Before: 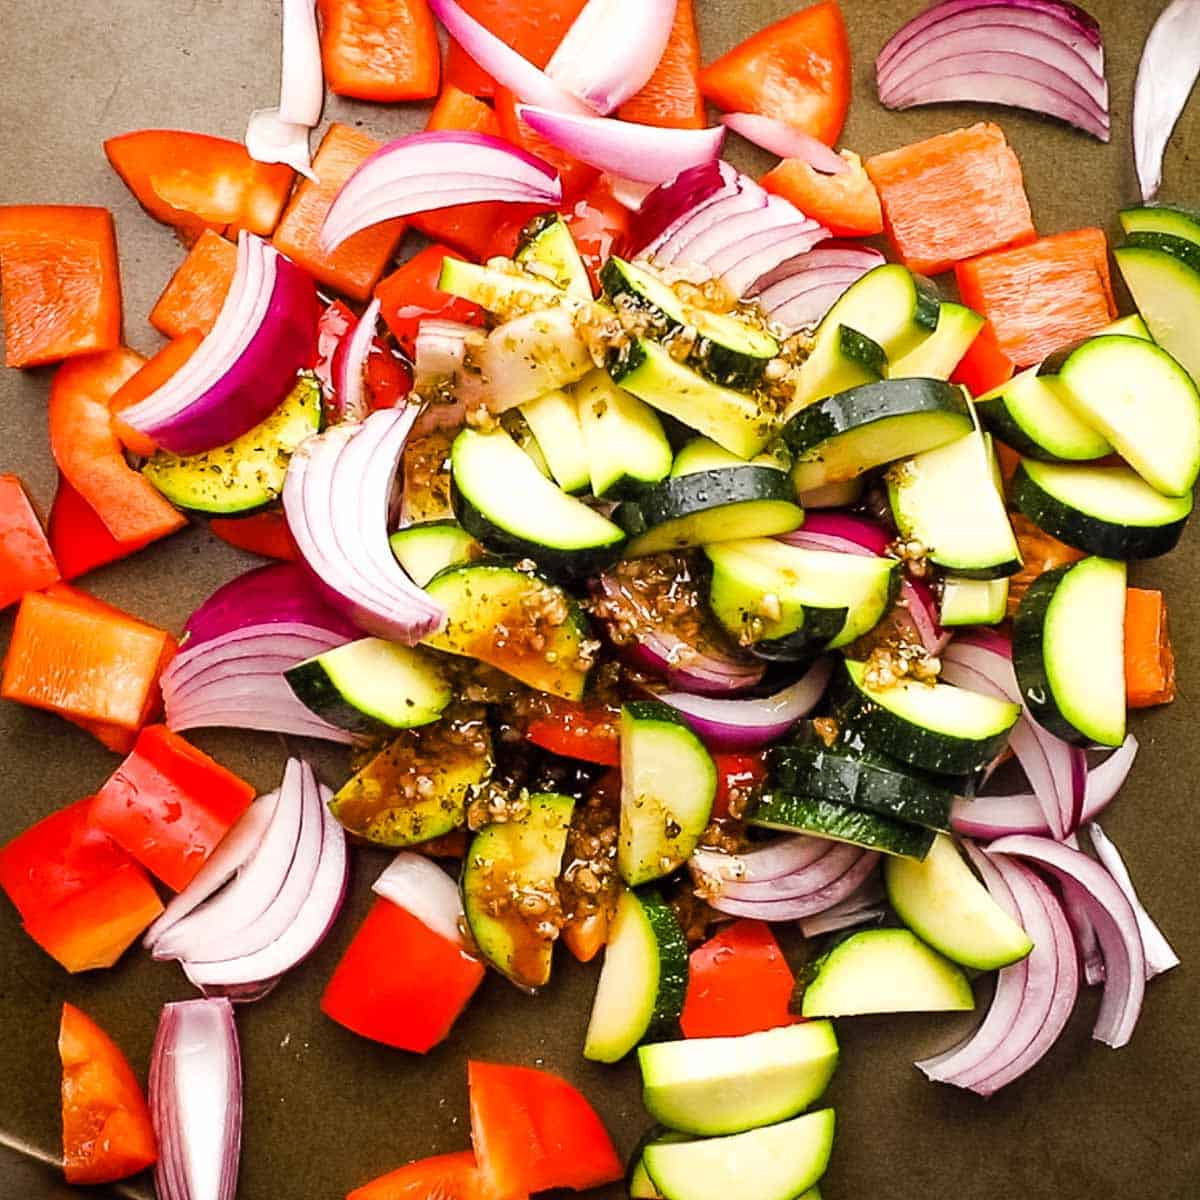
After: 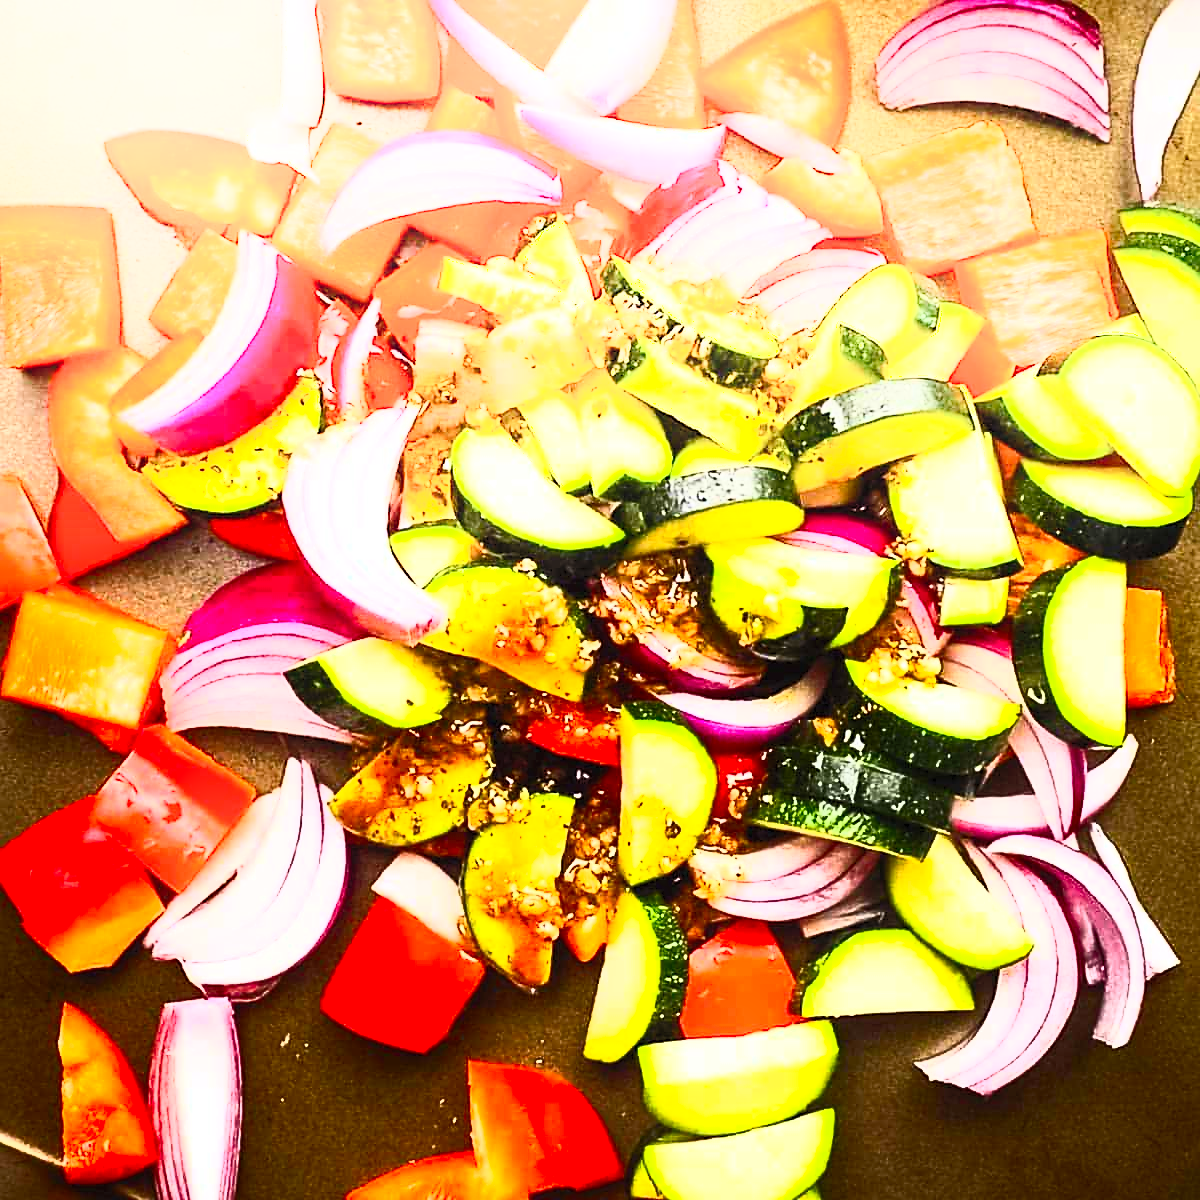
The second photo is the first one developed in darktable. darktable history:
sharpen: radius 1.458, amount 0.398, threshold 1.271
shadows and highlights: shadows -54.3, highlights 86.09, soften with gaussian
contrast brightness saturation: contrast 0.83, brightness 0.59, saturation 0.59
